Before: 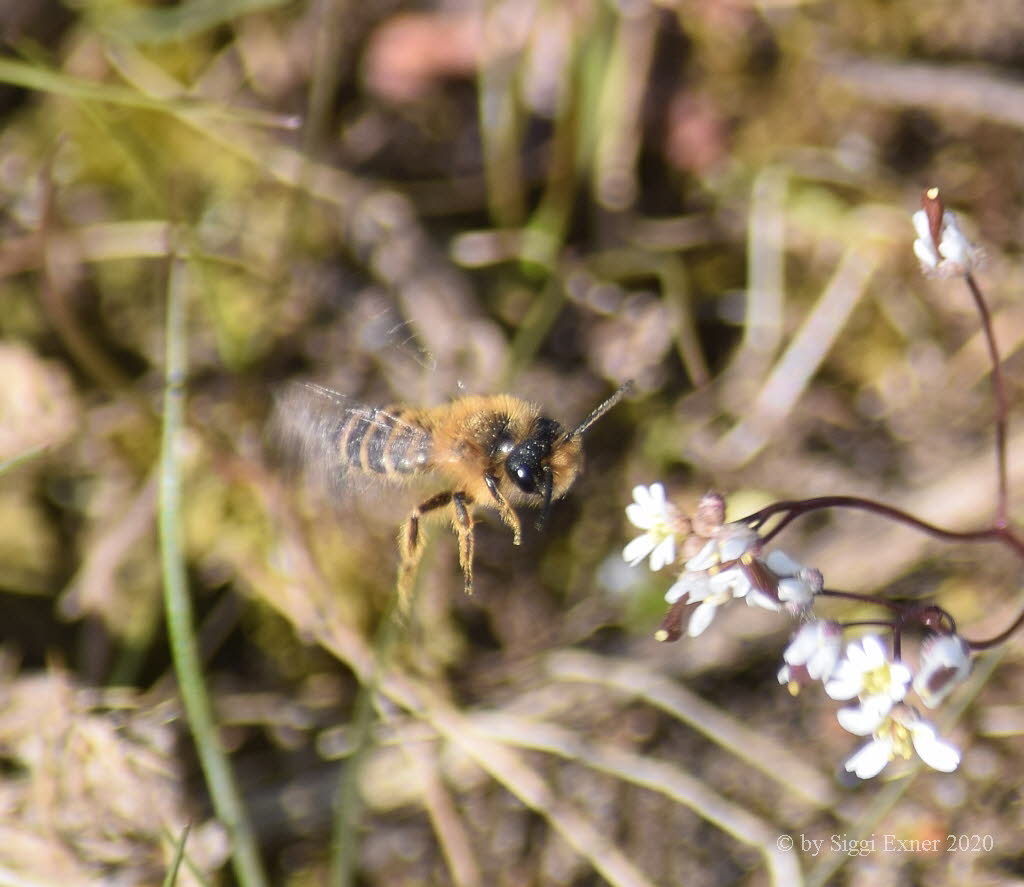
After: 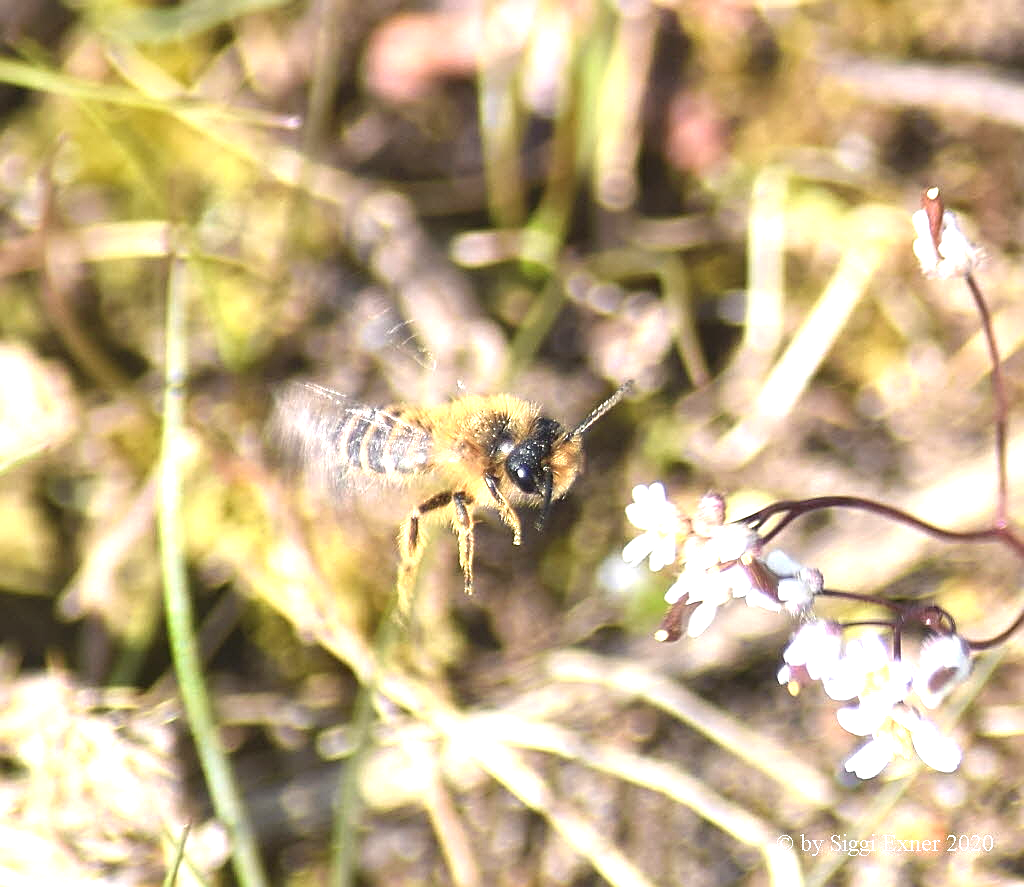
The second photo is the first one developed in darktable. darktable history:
sharpen: on, module defaults
exposure: black level correction -0.002, exposure 1.109 EV, compensate highlight preservation false
